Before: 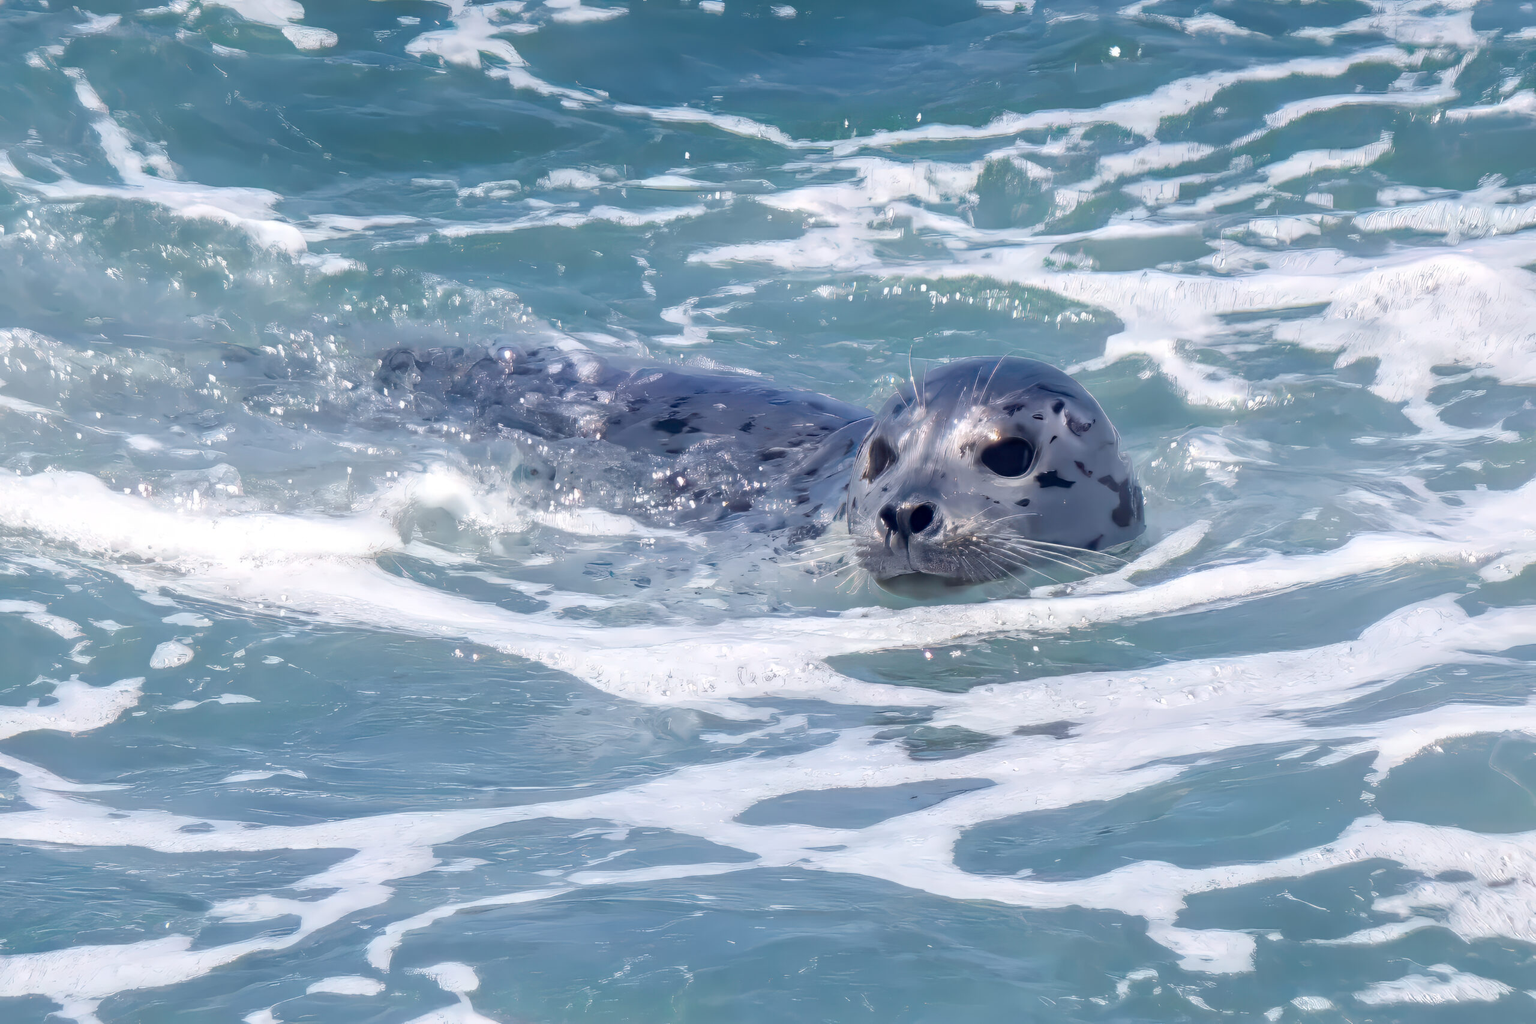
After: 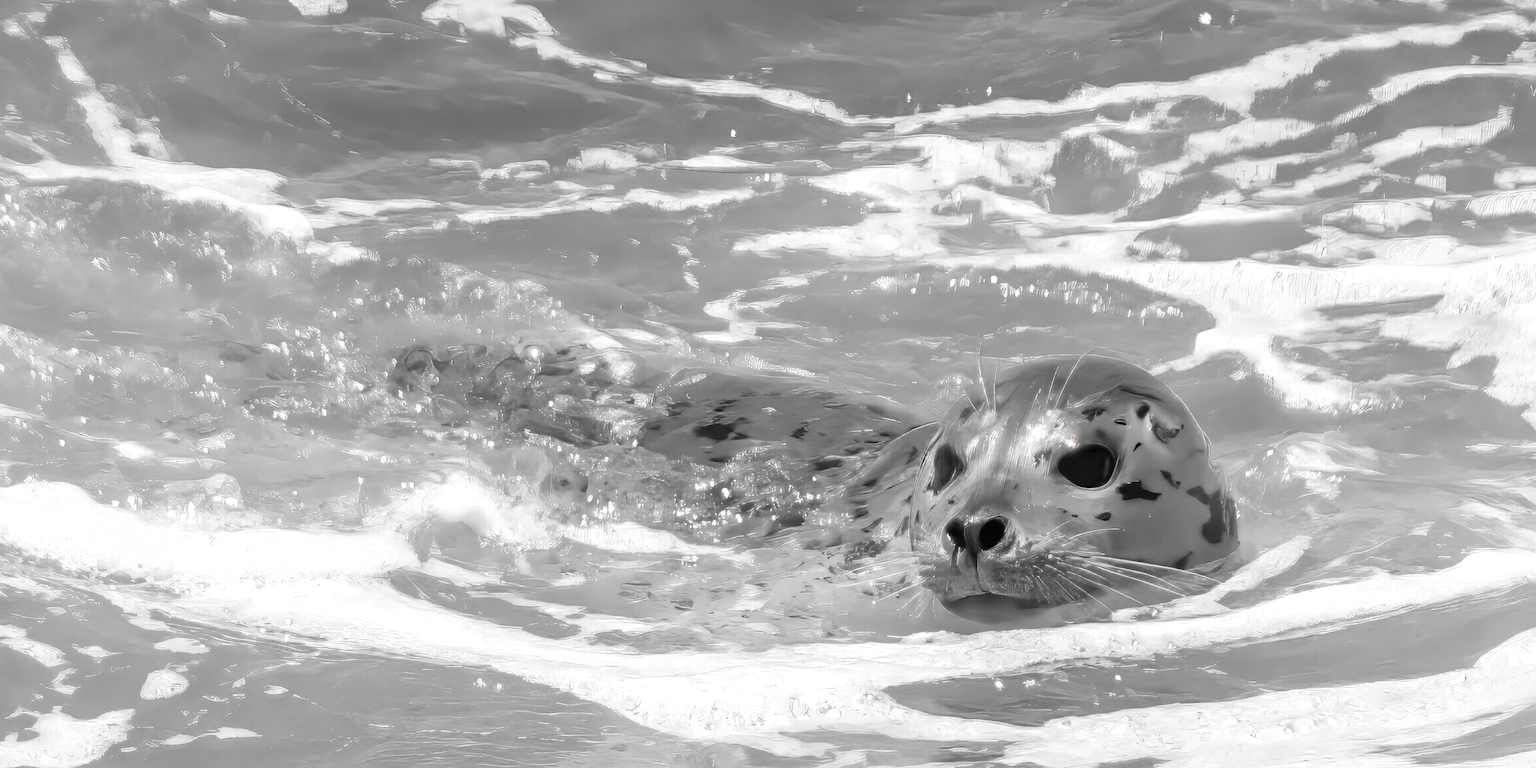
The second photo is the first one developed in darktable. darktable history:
crop: left 1.509%, top 3.452%, right 7.696%, bottom 28.452%
color zones: curves: ch0 [(0, 0.613) (0.01, 0.613) (0.245, 0.448) (0.498, 0.529) (0.642, 0.665) (0.879, 0.777) (0.99, 0.613)]; ch1 [(0, 0.035) (0.121, 0.189) (0.259, 0.197) (0.415, 0.061) (0.589, 0.022) (0.732, 0.022) (0.857, 0.026) (0.991, 0.053)]
